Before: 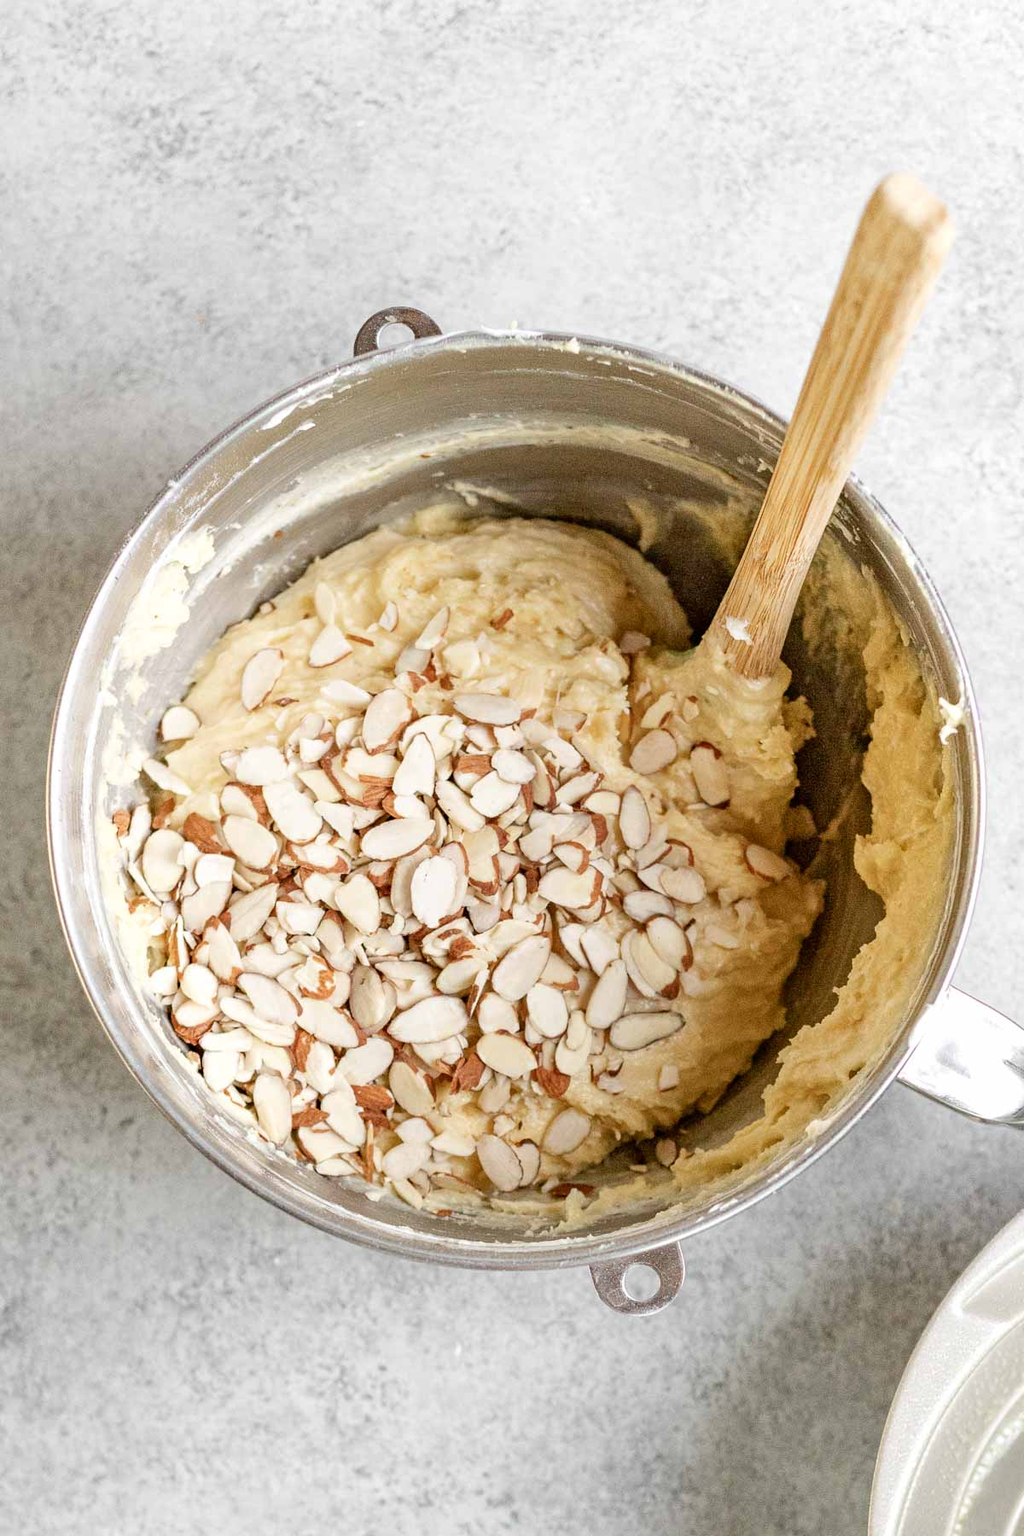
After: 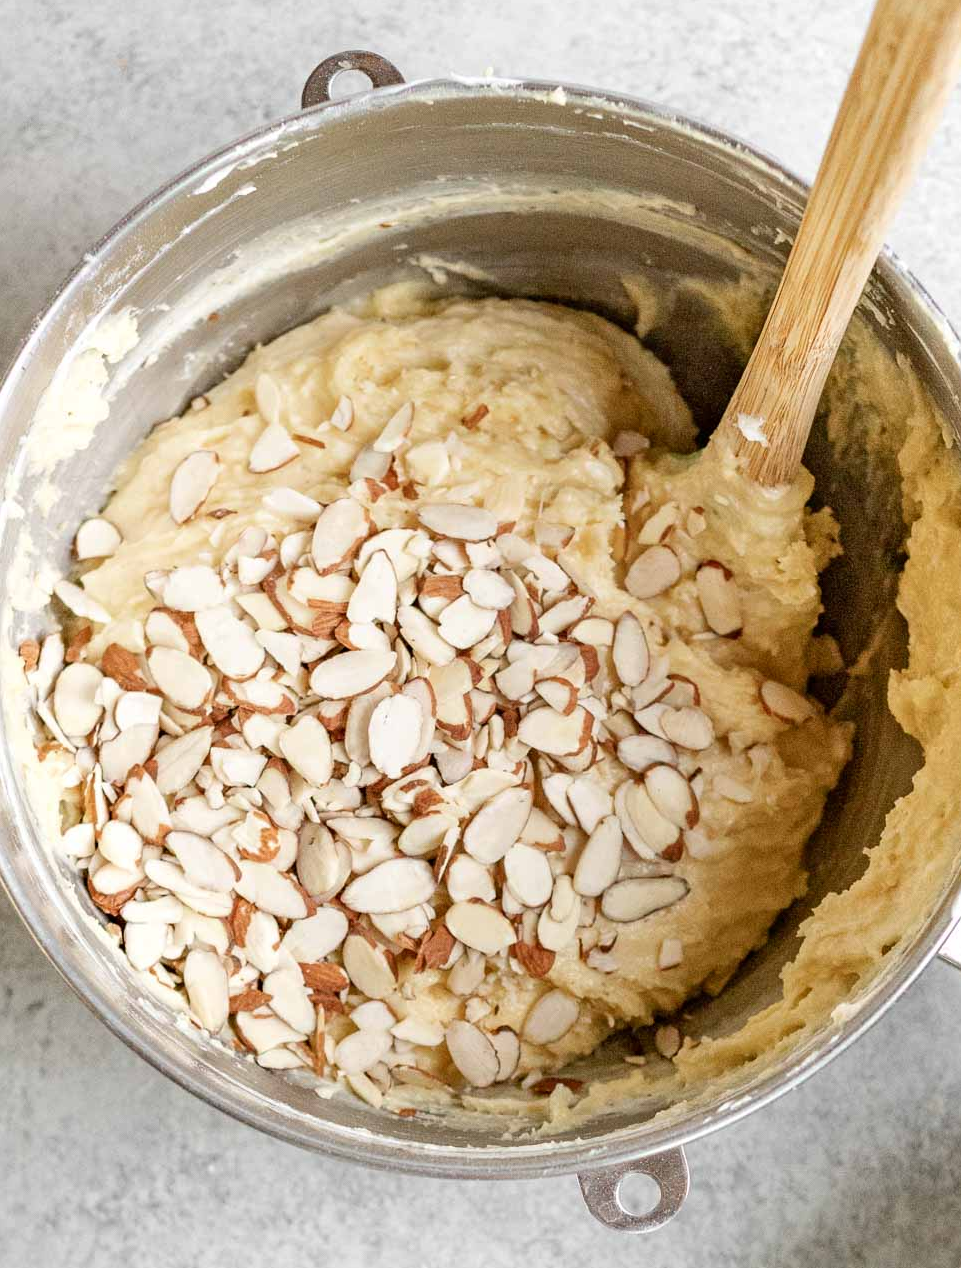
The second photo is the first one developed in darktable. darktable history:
crop: left 9.427%, top 17.175%, right 10.485%, bottom 12.339%
